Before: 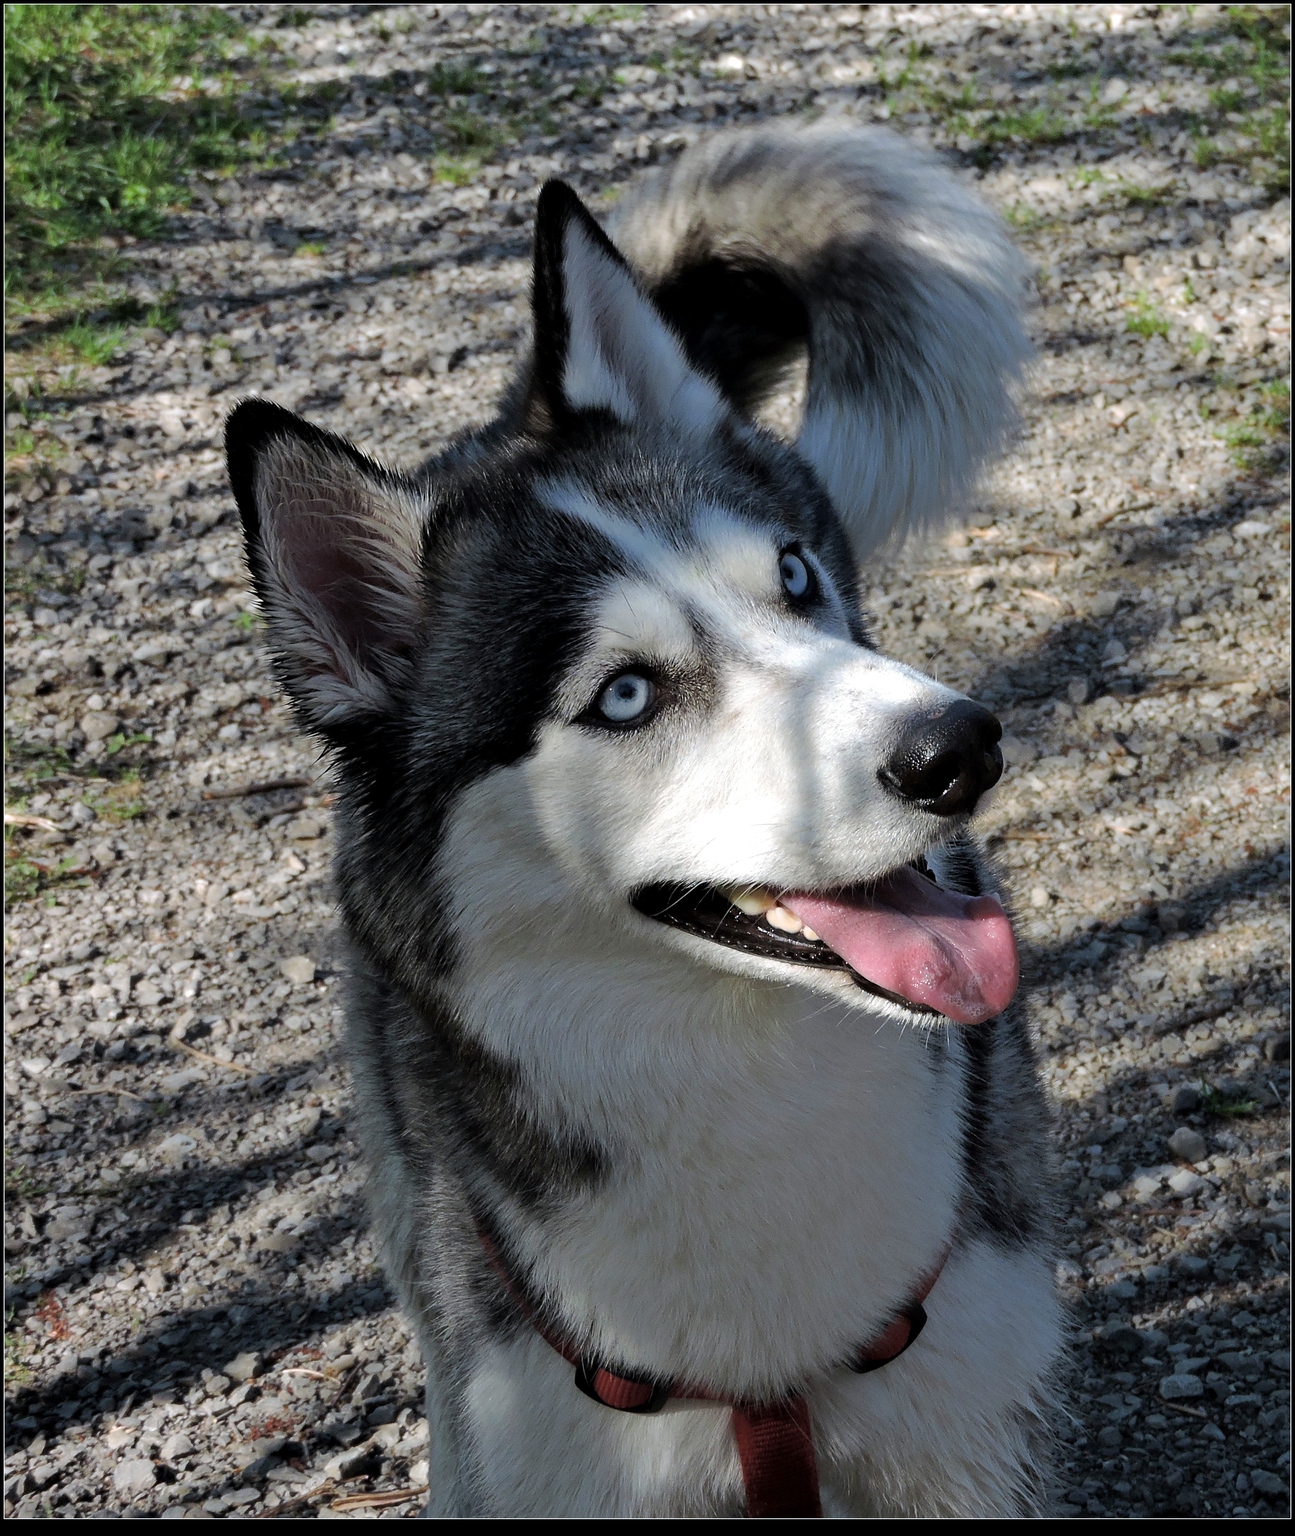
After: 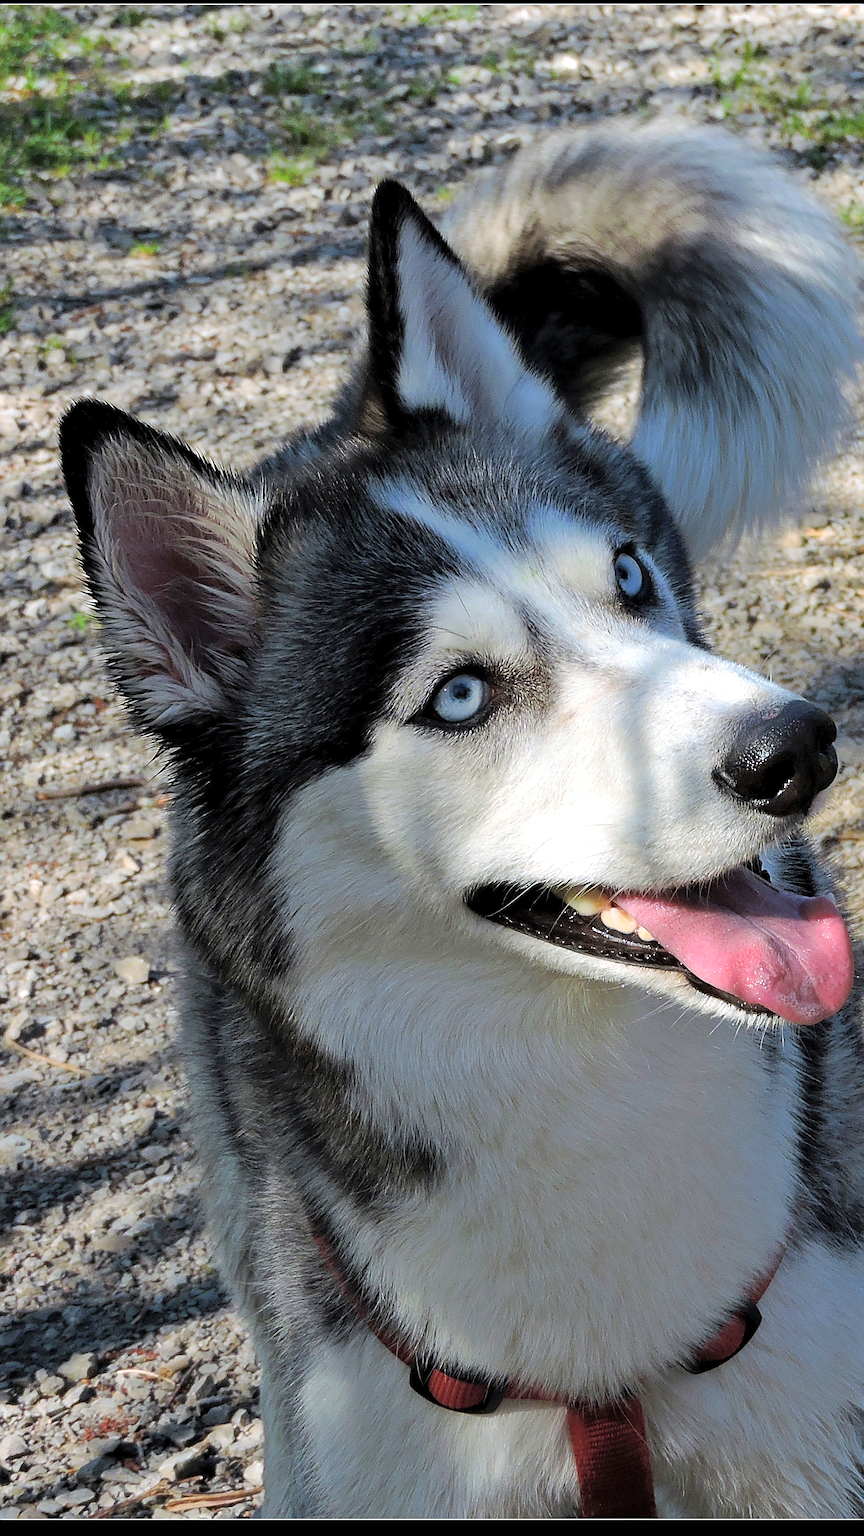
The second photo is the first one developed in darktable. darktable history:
sharpen: on, module defaults
contrast brightness saturation: contrast 0.068, brightness 0.171, saturation 0.404
crop and rotate: left 12.836%, right 20.44%
